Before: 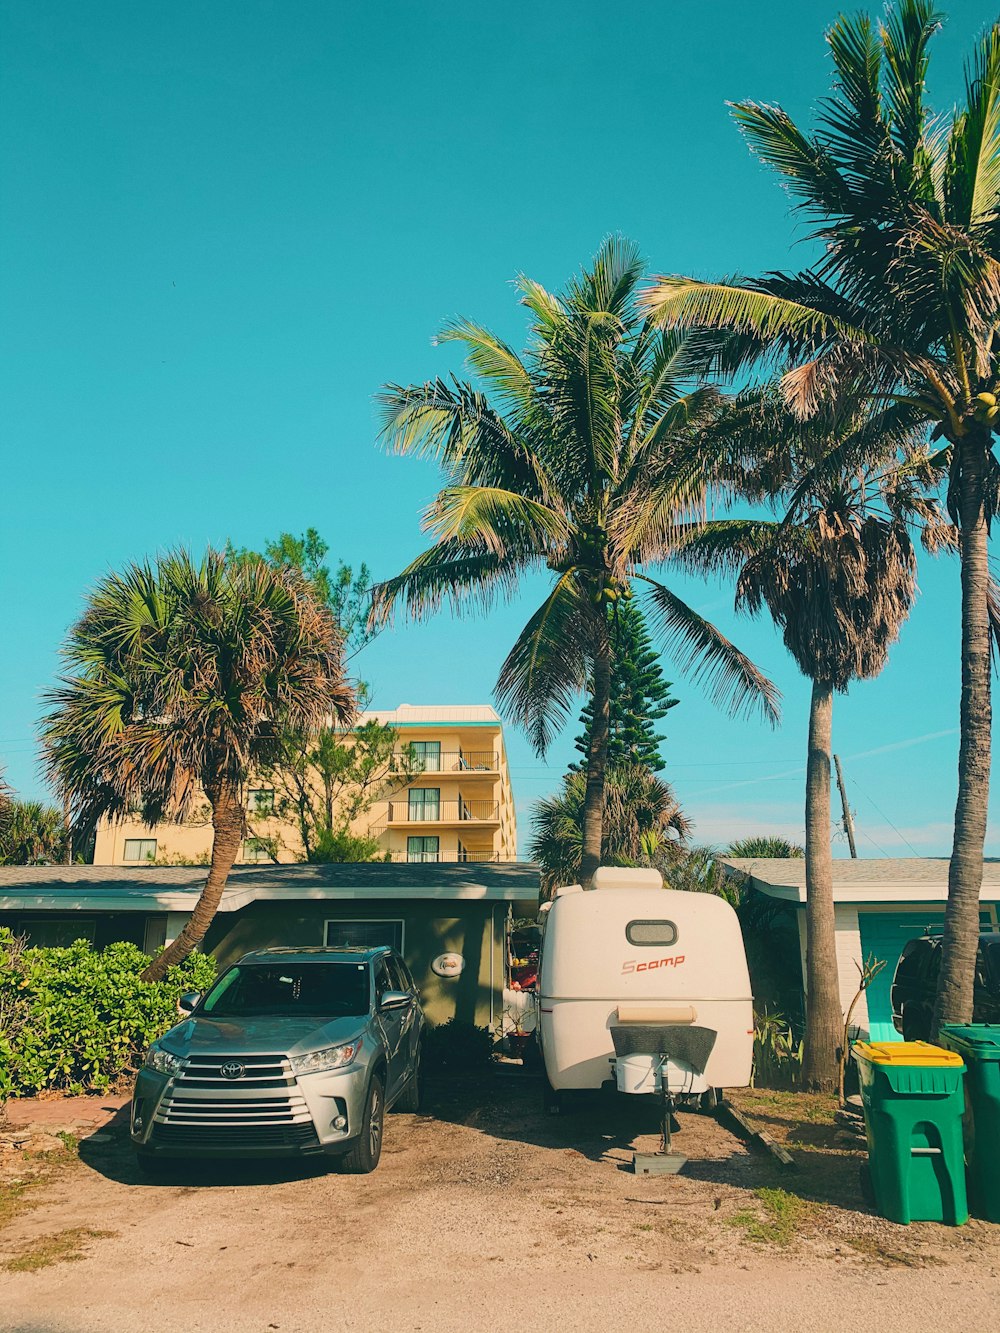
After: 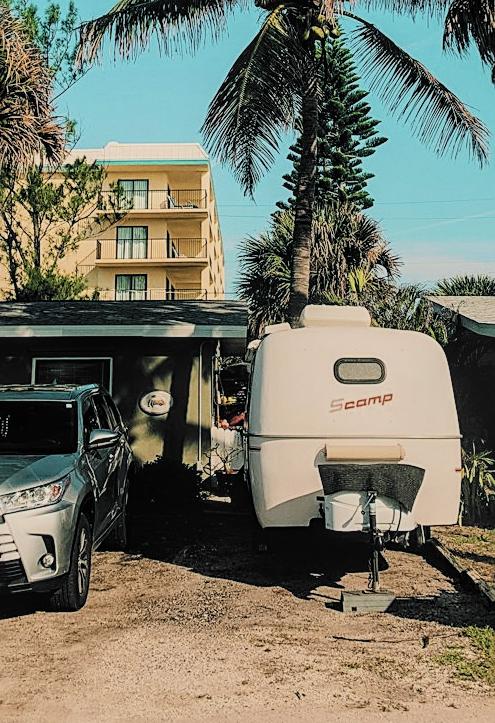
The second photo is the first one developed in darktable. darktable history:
sharpen: on, module defaults
crop: left 29.295%, top 42.231%, right 21.117%, bottom 3.477%
filmic rgb: black relative exposure -5.1 EV, white relative exposure 4 EV, threshold 3.05 EV, hardness 2.88, contrast 1.298, highlights saturation mix -30.59%, color science v6 (2022), enable highlight reconstruction true
color zones: curves: ch0 [(0.068, 0.464) (0.25, 0.5) (0.48, 0.508) (0.75, 0.536) (0.886, 0.476) (0.967, 0.456)]; ch1 [(0.066, 0.456) (0.25, 0.5) (0.616, 0.508) (0.746, 0.56) (0.934, 0.444)], mix 39.46%
contrast brightness saturation: contrast 0.098, saturation -0.369
color balance rgb: shadows lift › hue 86.68°, perceptual saturation grading › global saturation 30.827%
local contrast: on, module defaults
